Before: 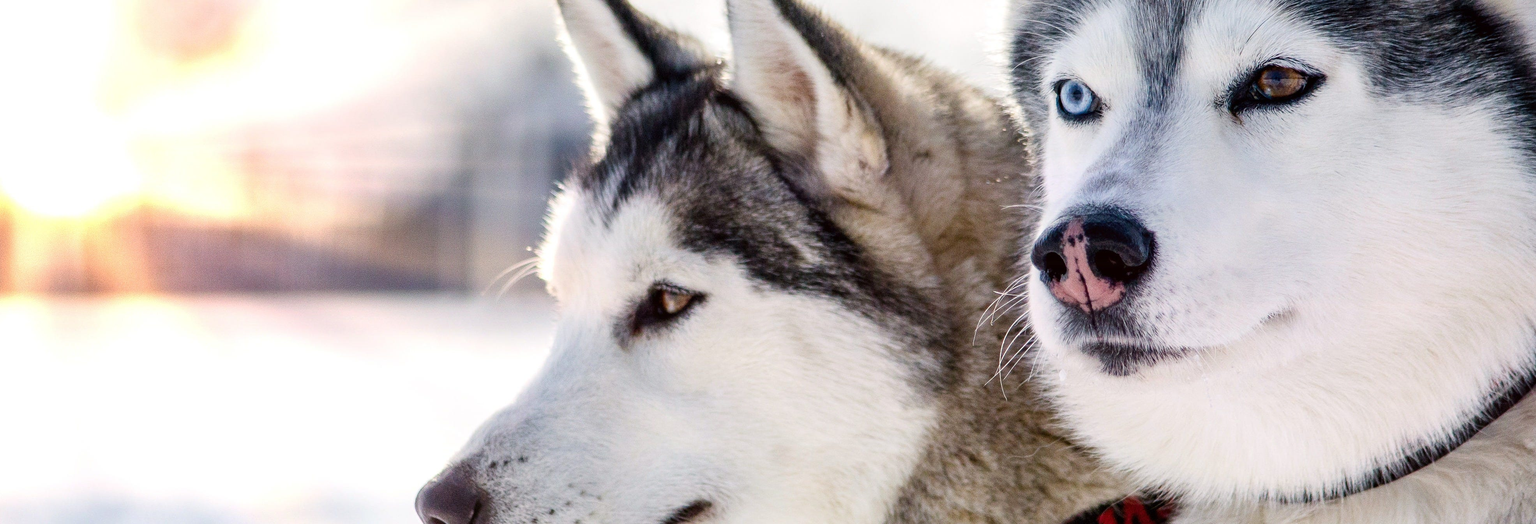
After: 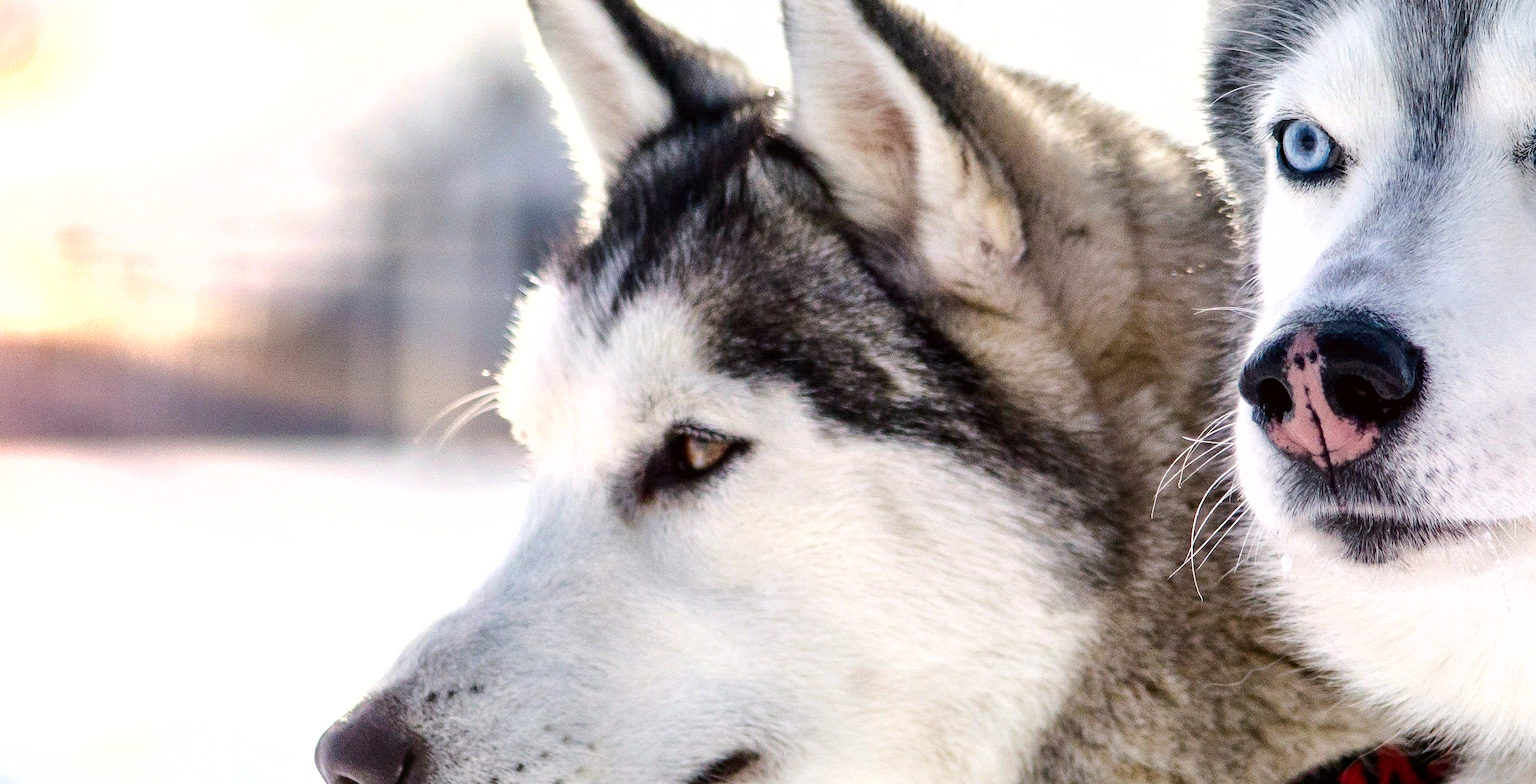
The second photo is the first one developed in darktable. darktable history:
tone equalizer: -8 EV -0.399 EV, -7 EV -0.37 EV, -6 EV -0.297 EV, -5 EV -0.227 EV, -3 EV 0.238 EV, -2 EV 0.343 EV, -1 EV 0.4 EV, +0 EV 0.411 EV, edges refinement/feathering 500, mask exposure compensation -1.57 EV, preserve details no
shadows and highlights: shadows -20.25, white point adjustment -1.81, highlights -34.78
crop and rotate: left 13.388%, right 19.941%
